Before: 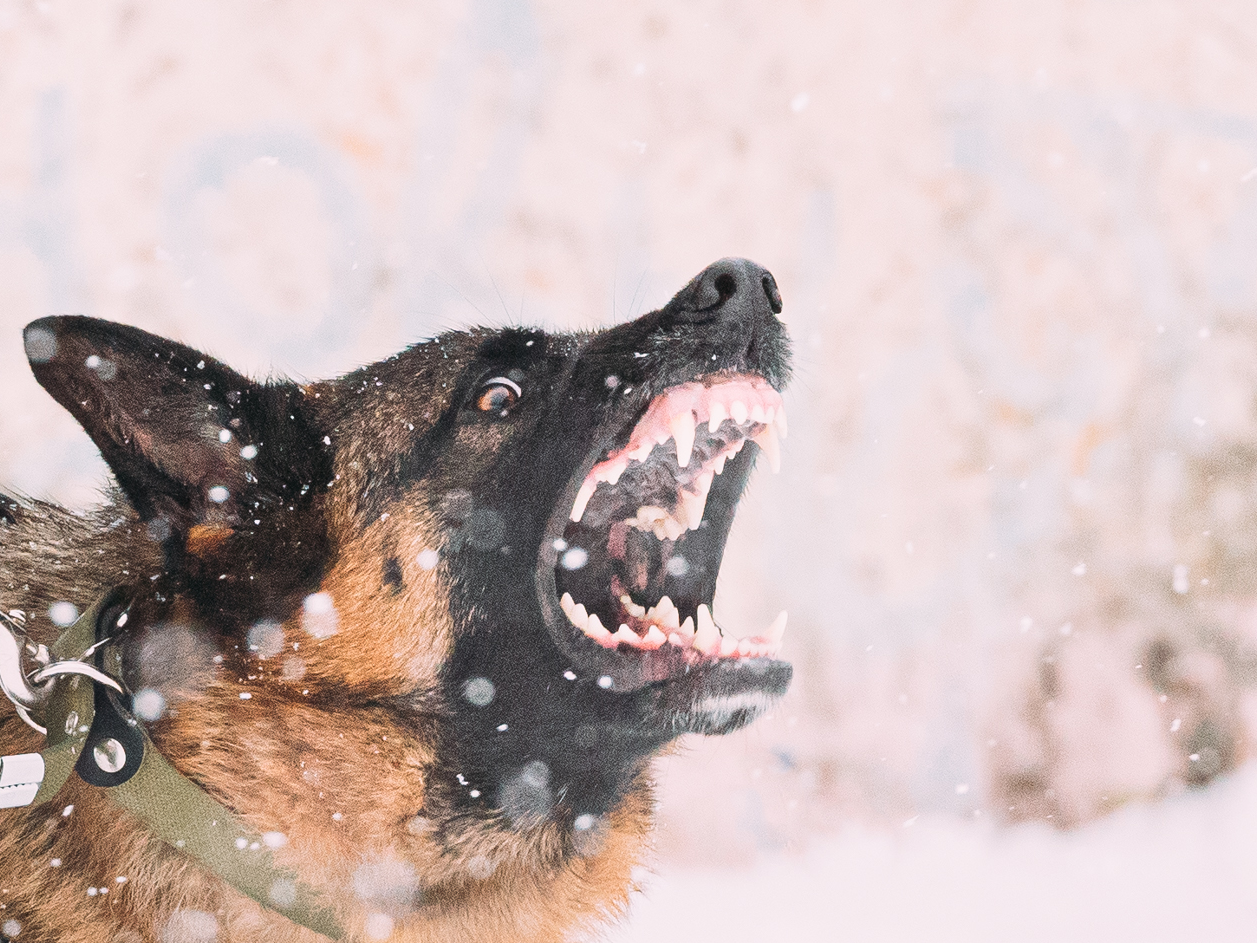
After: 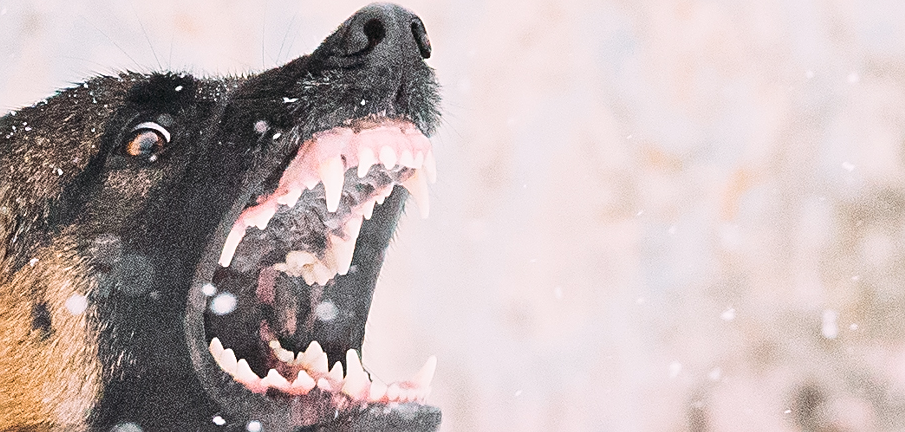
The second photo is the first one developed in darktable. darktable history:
crop and rotate: left 27.938%, top 27.046%, bottom 27.046%
sharpen: on, module defaults
color balance rgb: linear chroma grading › global chroma 15%, perceptual saturation grading › global saturation 30%
contrast brightness saturation: contrast 0.1, saturation -0.36
